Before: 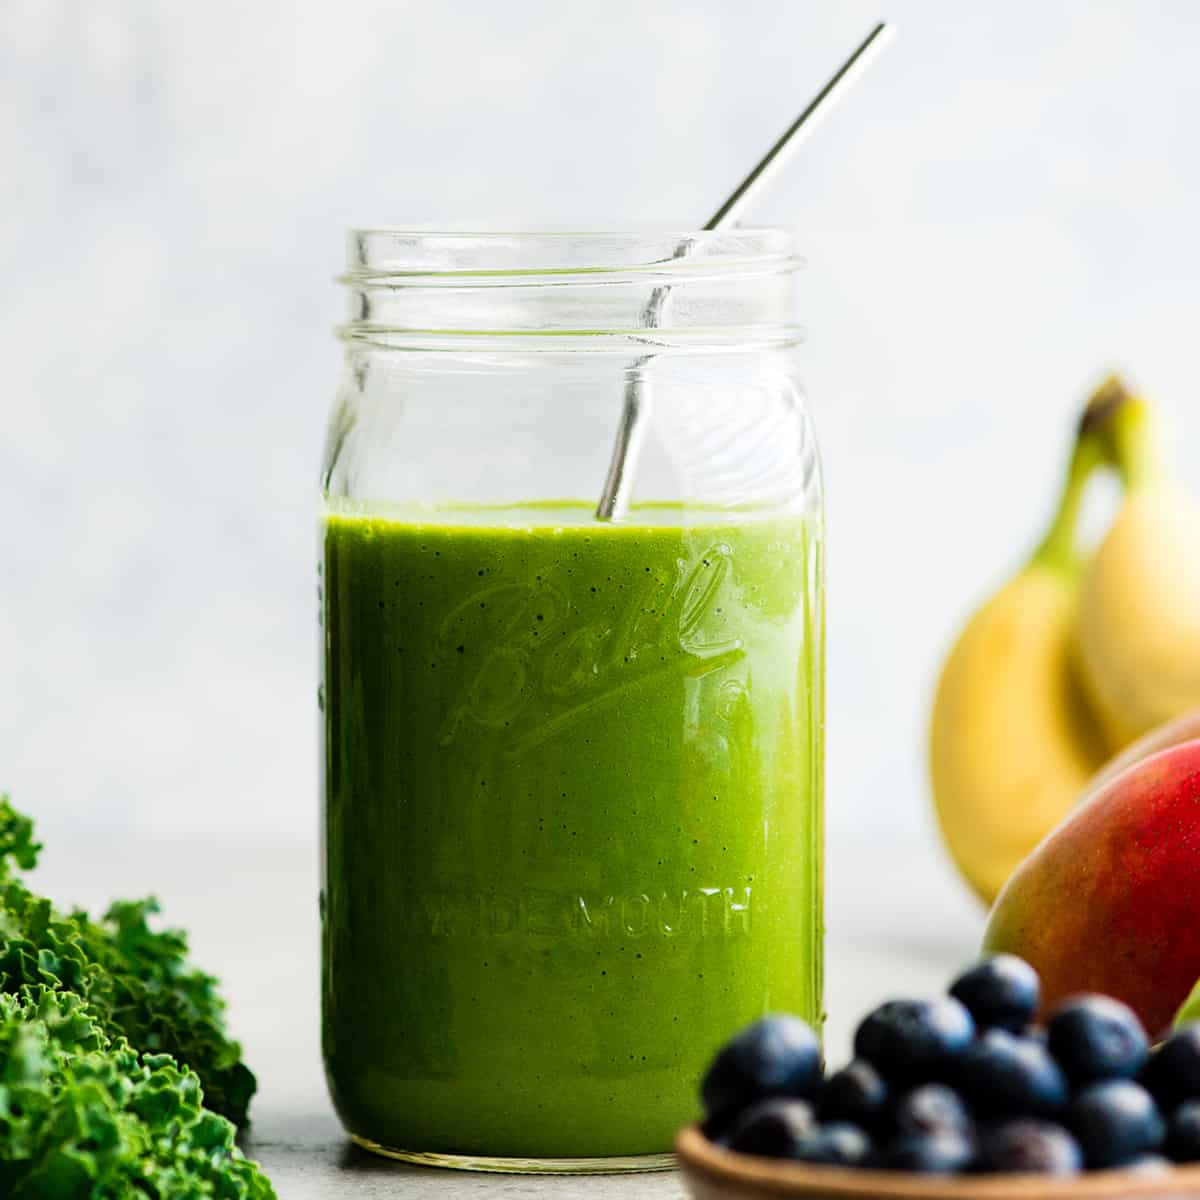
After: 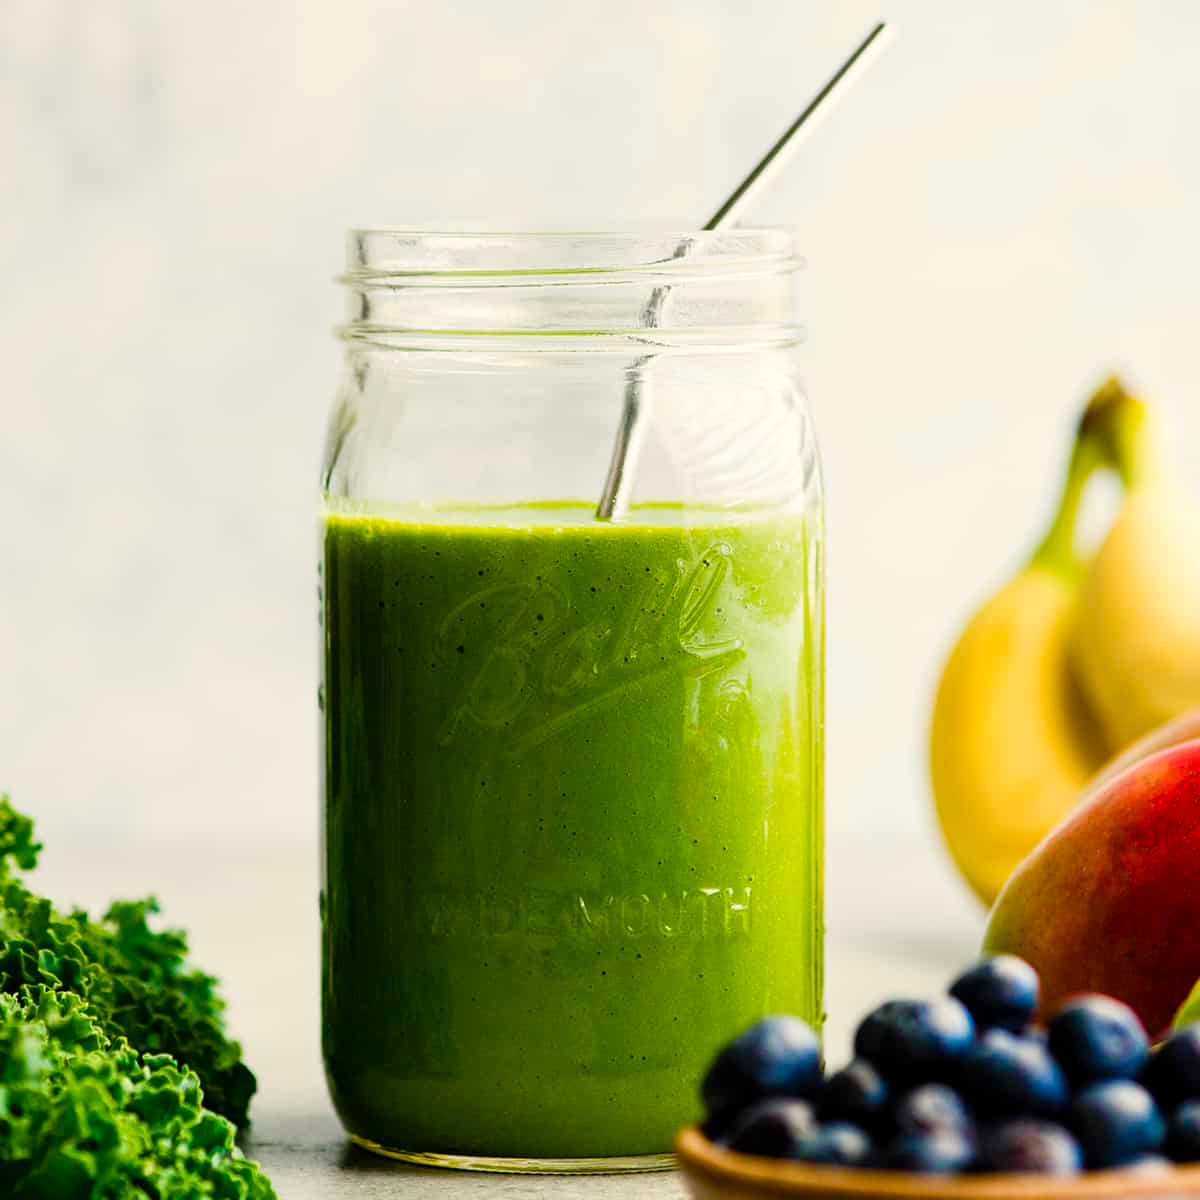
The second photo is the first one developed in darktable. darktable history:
color balance rgb: highlights gain › chroma 3.046%, highlights gain › hue 78.89°, linear chroma grading › global chroma 14.681%, perceptual saturation grading › global saturation 20%, perceptual saturation grading › highlights -25.415%, perceptual saturation grading › shadows 50.098%
